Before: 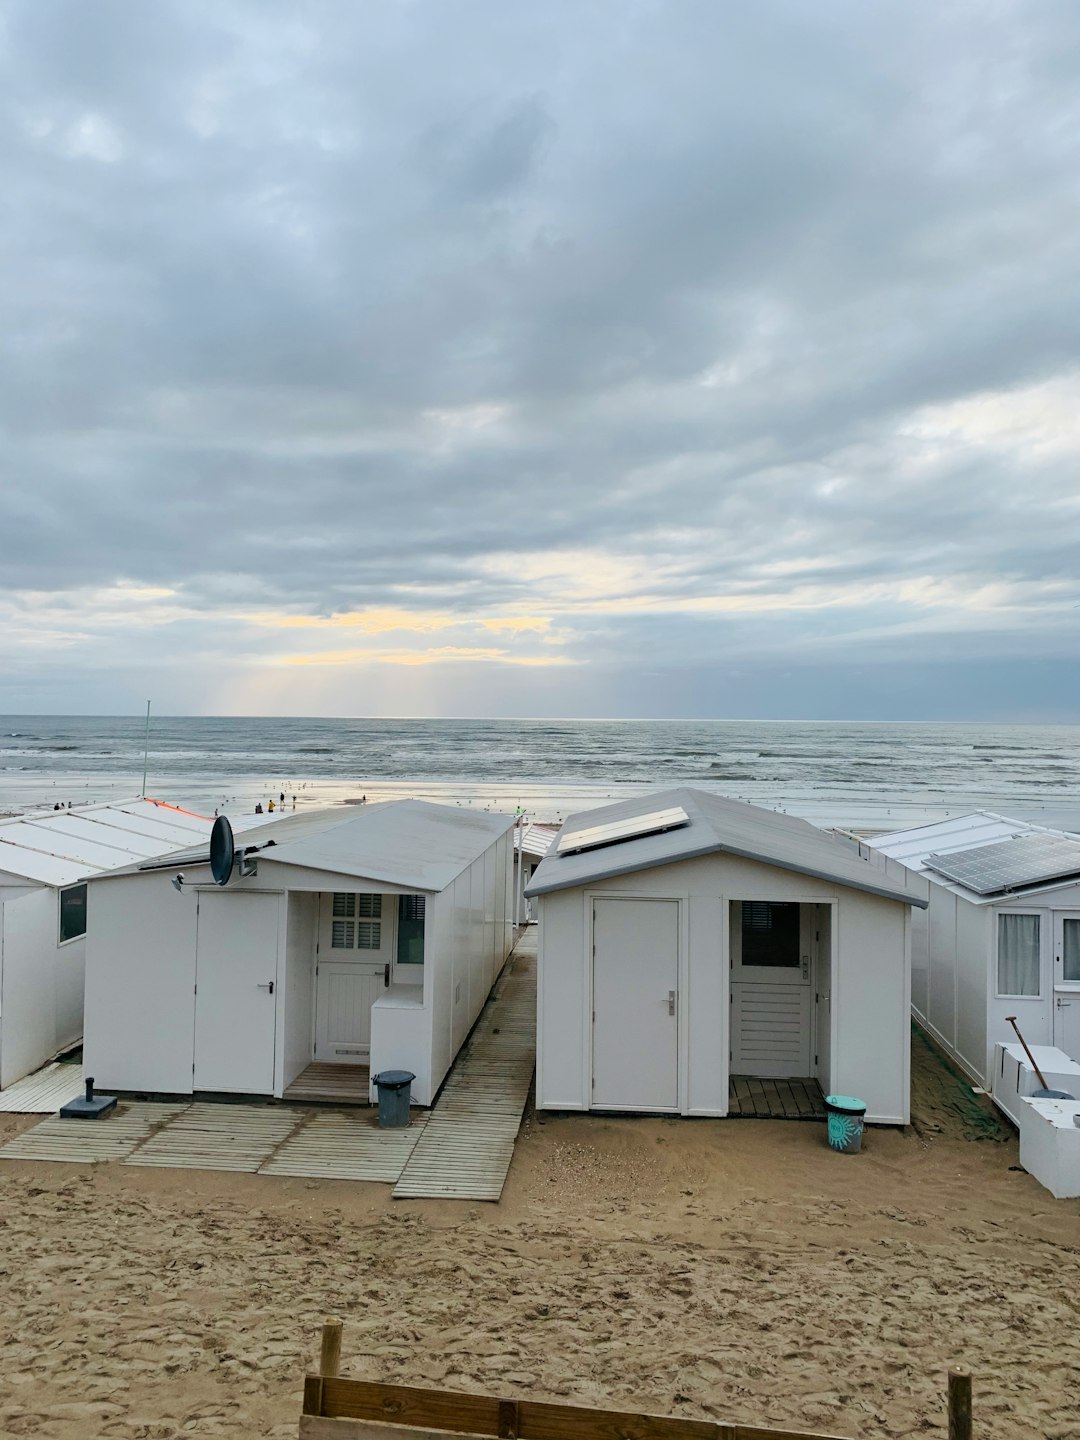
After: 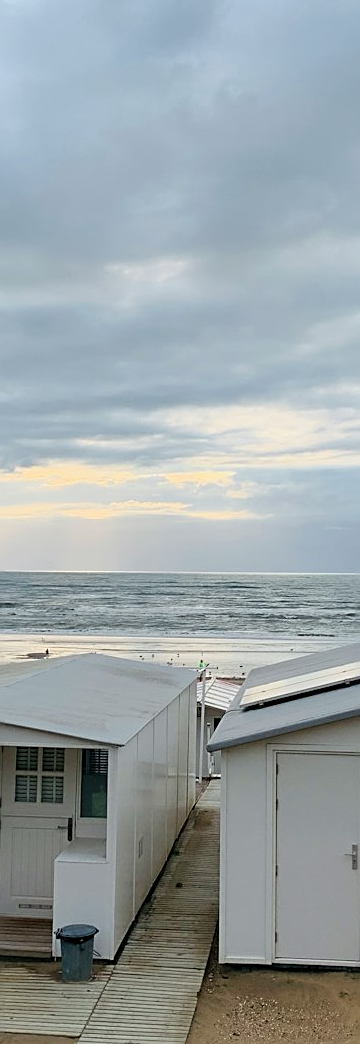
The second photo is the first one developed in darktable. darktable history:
crop and rotate: left 29.408%, top 10.167%, right 37.25%, bottom 17.324%
sharpen: on, module defaults
